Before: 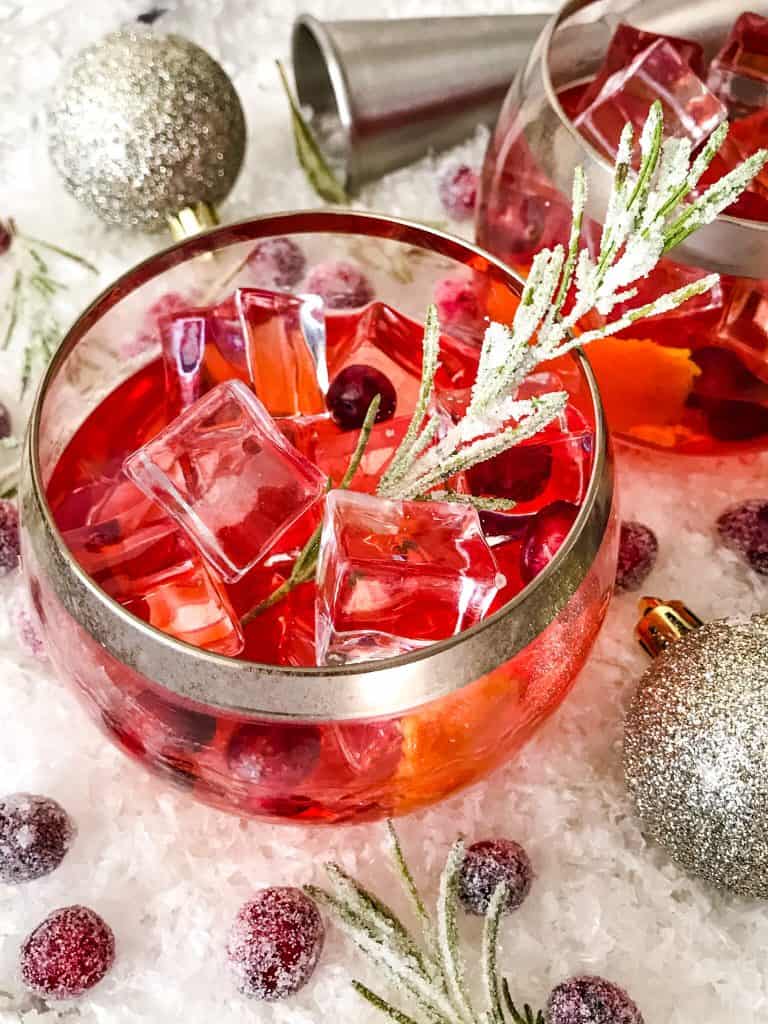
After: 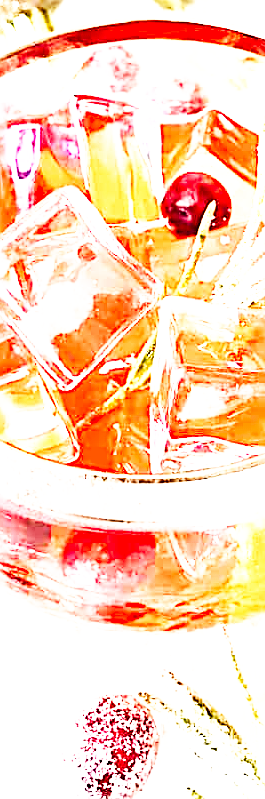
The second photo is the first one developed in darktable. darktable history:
crop and rotate: left 21.521%, top 18.94%, right 43.855%, bottom 2.988%
exposure: black level correction 0, exposure 1.938 EV, compensate exposure bias true, compensate highlight preservation false
base curve: curves: ch0 [(0, 0) (0.007, 0.004) (0.027, 0.03) (0.046, 0.07) (0.207, 0.54) (0.442, 0.872) (0.673, 0.972) (1, 1)], preserve colors none
sharpen: radius 2.631, amount 0.674
color correction: highlights b* -0.045
